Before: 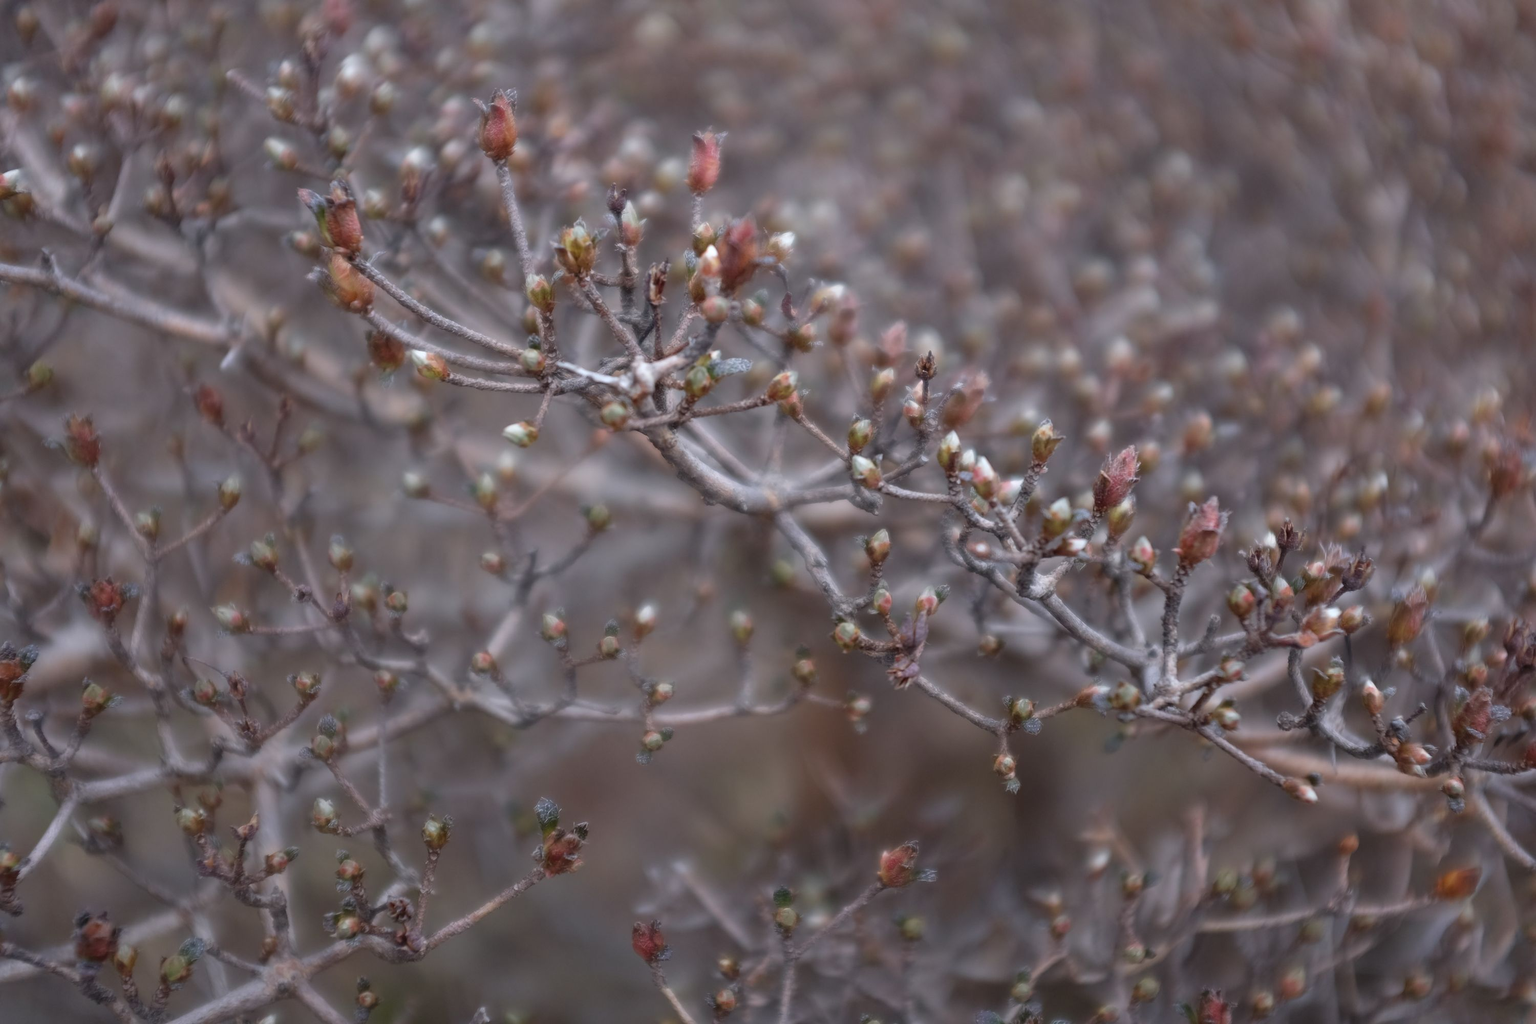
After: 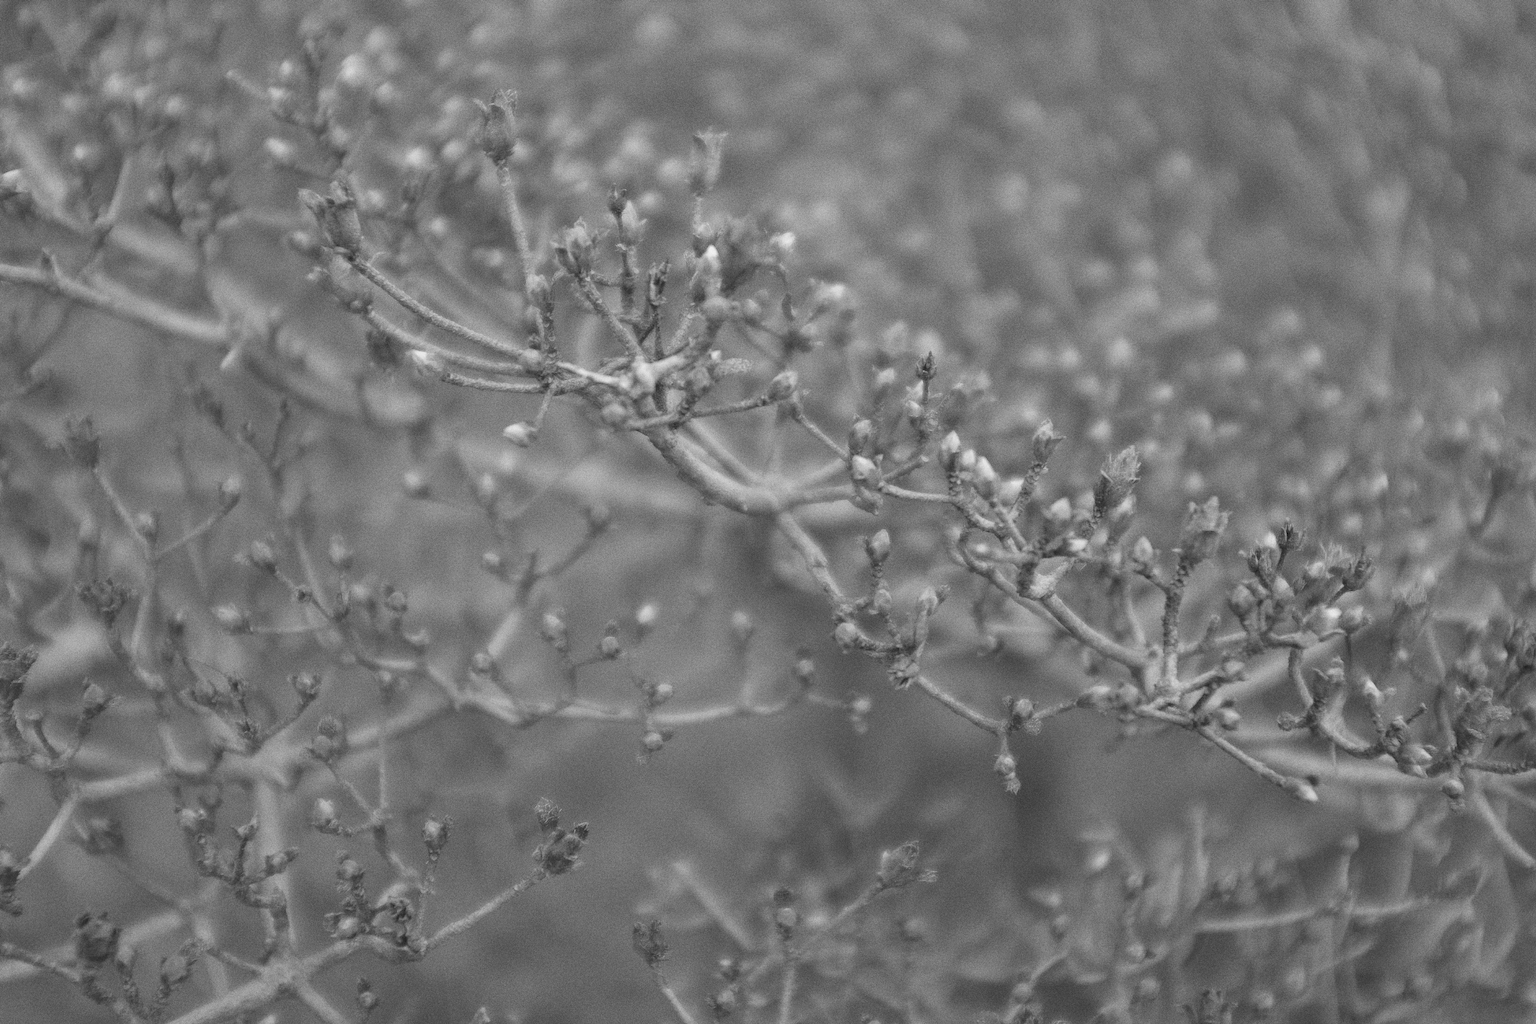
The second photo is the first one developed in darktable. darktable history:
shadows and highlights: on, module defaults
color correction: highlights a* -0.95, highlights b* 4.5, shadows a* 3.55
monochrome: a 14.95, b -89.96
contrast brightness saturation: brightness 0.18, saturation -0.5
grain: coarseness 0.09 ISO, strength 40%
